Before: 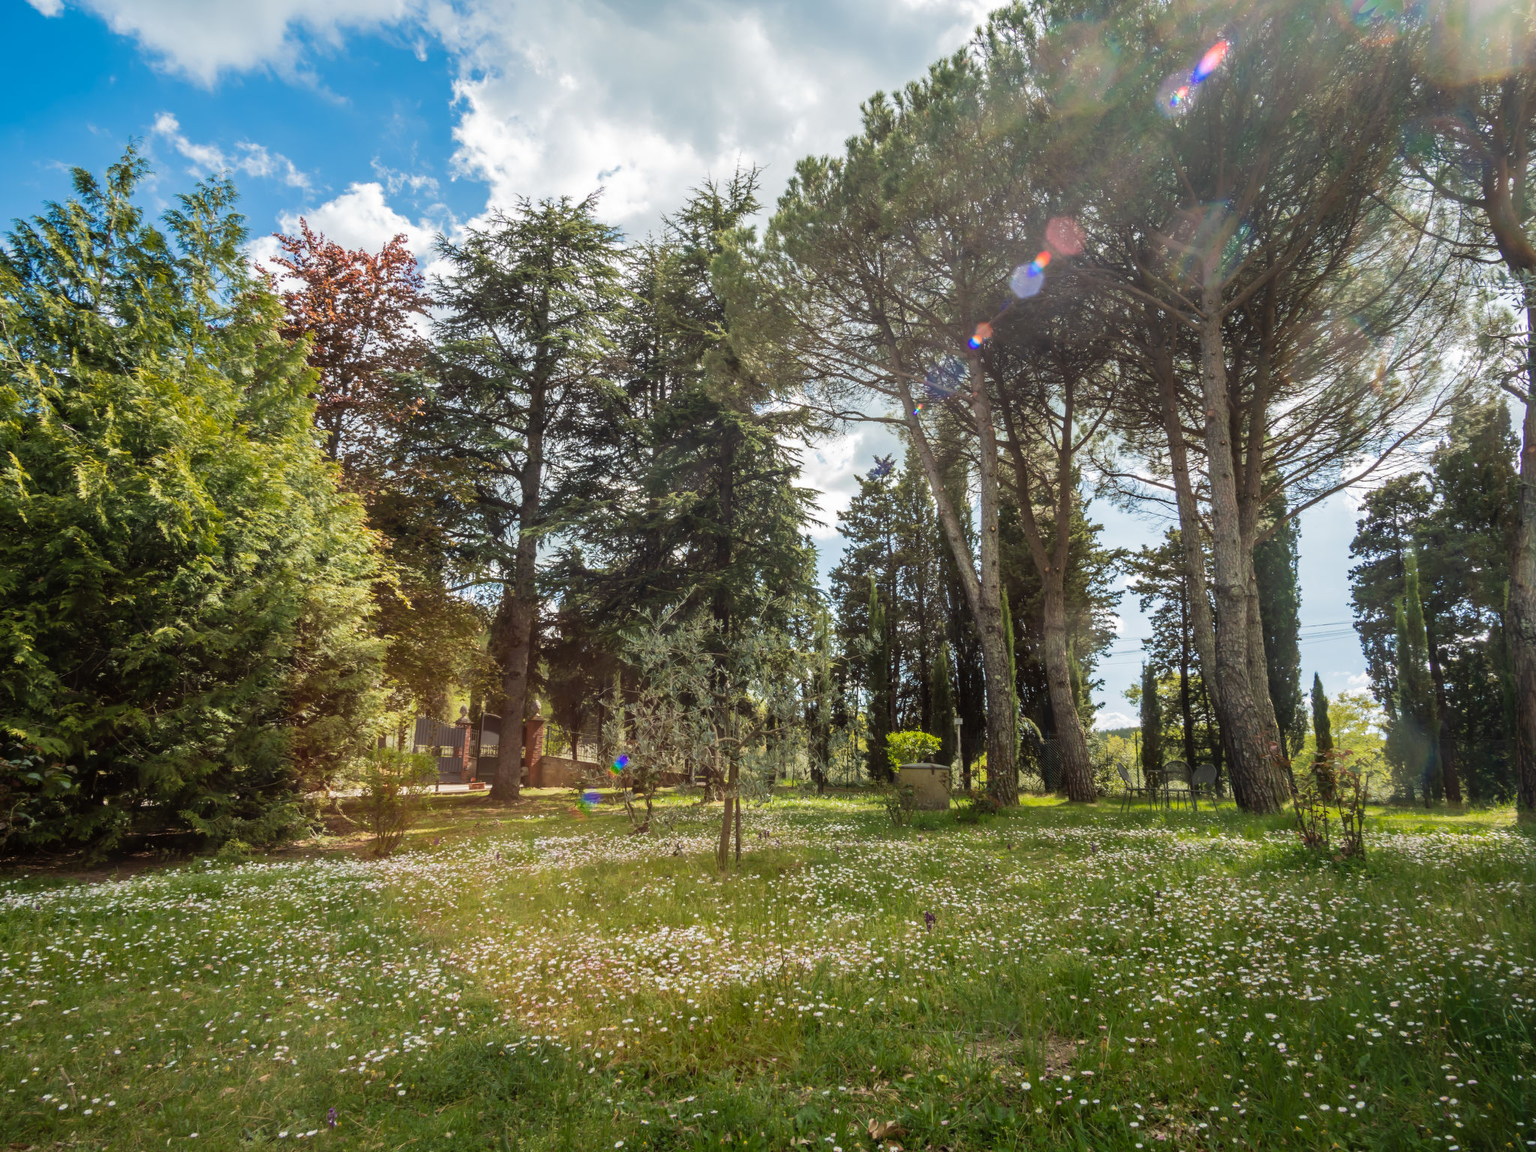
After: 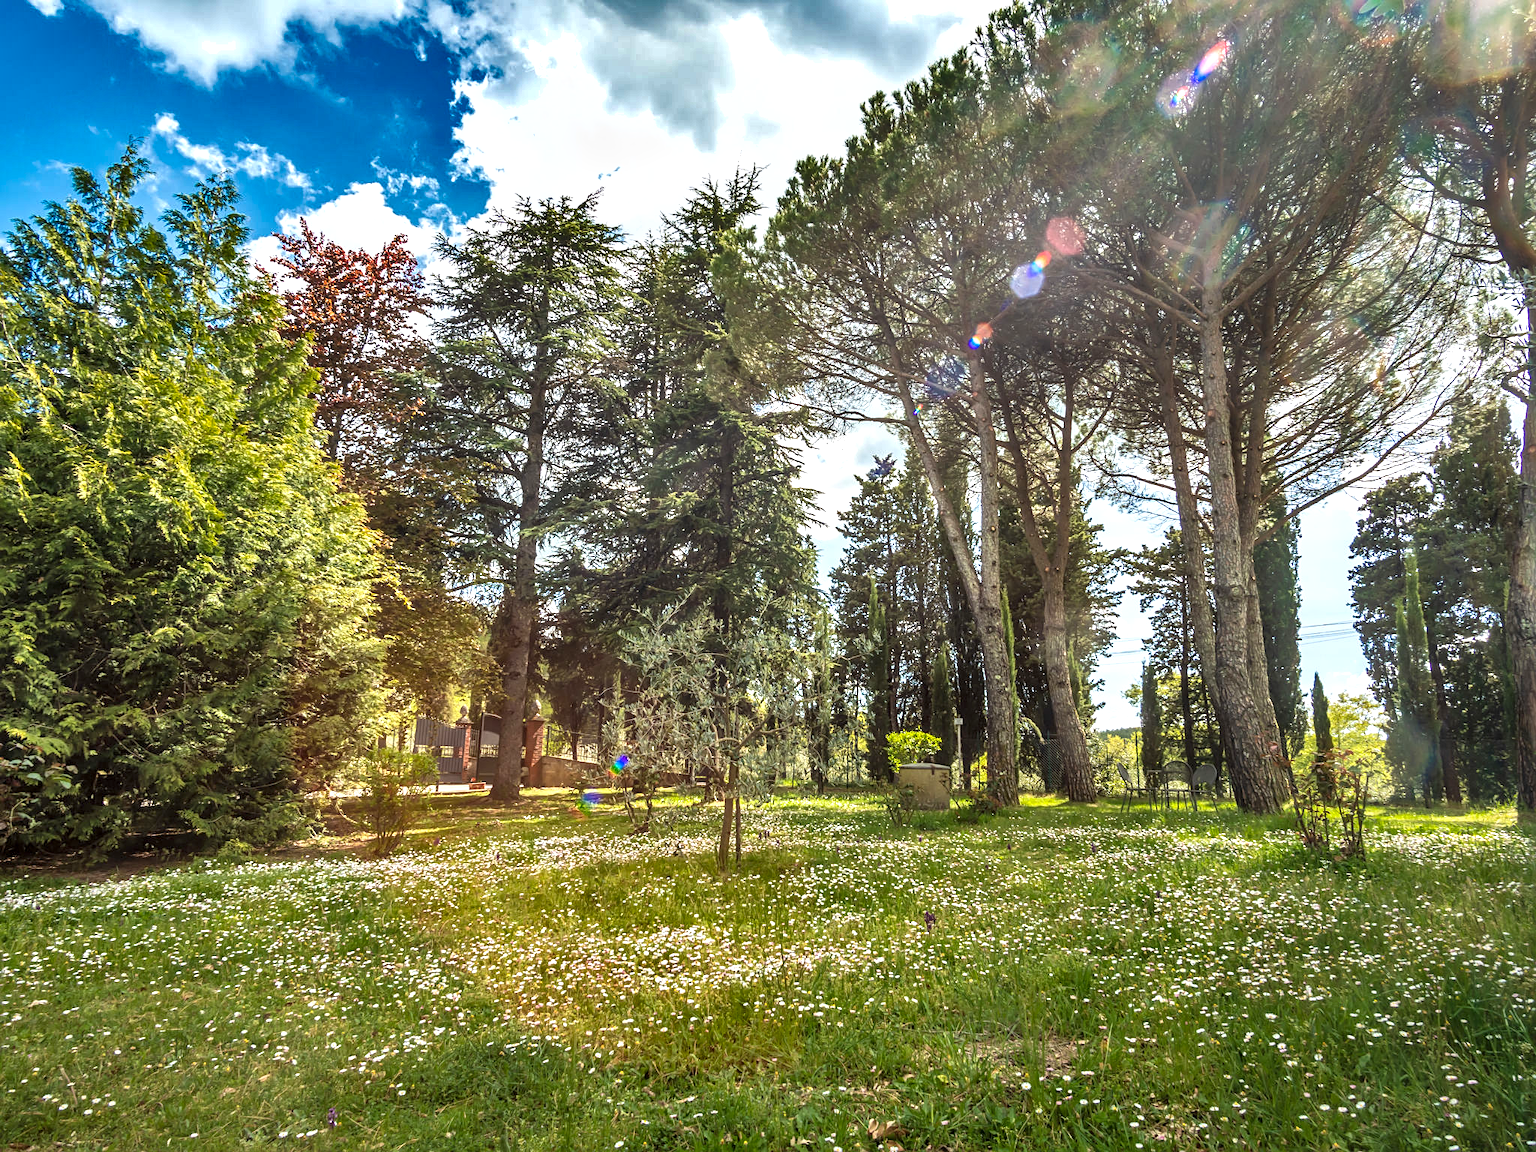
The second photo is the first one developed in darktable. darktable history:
sharpen: radius 1.944
shadows and highlights: shadows 81.79, white point adjustment -8.9, highlights -61.38, soften with gaussian
local contrast: on, module defaults
tone equalizer: on, module defaults
exposure: black level correction 0, exposure 0.948 EV, compensate highlight preservation false
